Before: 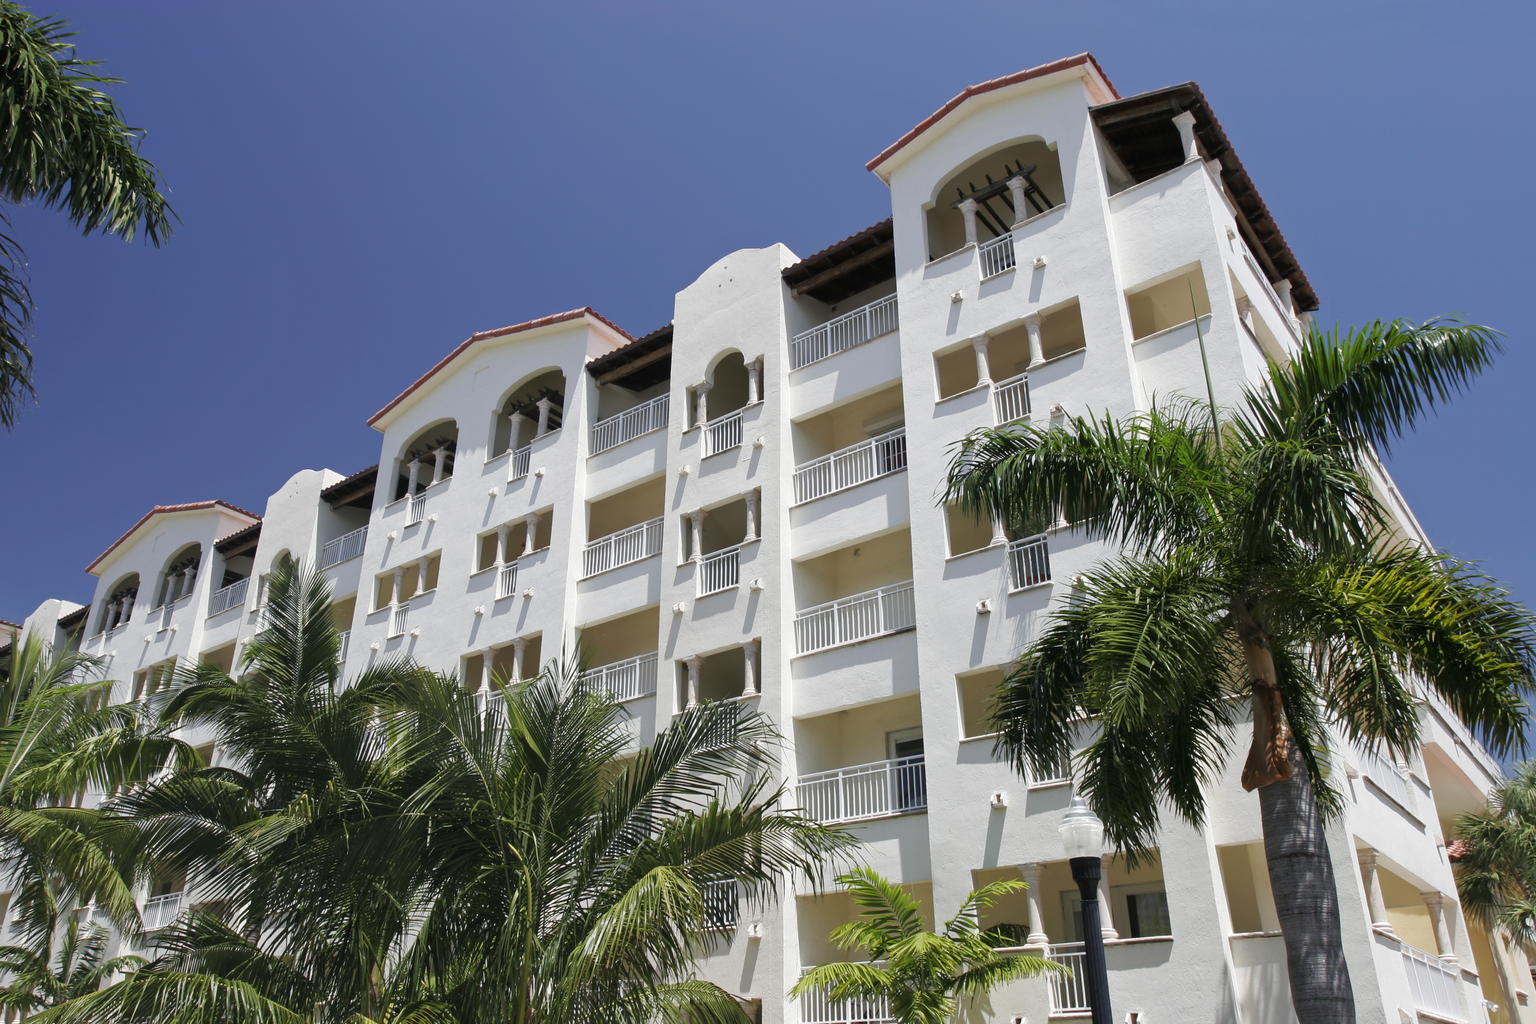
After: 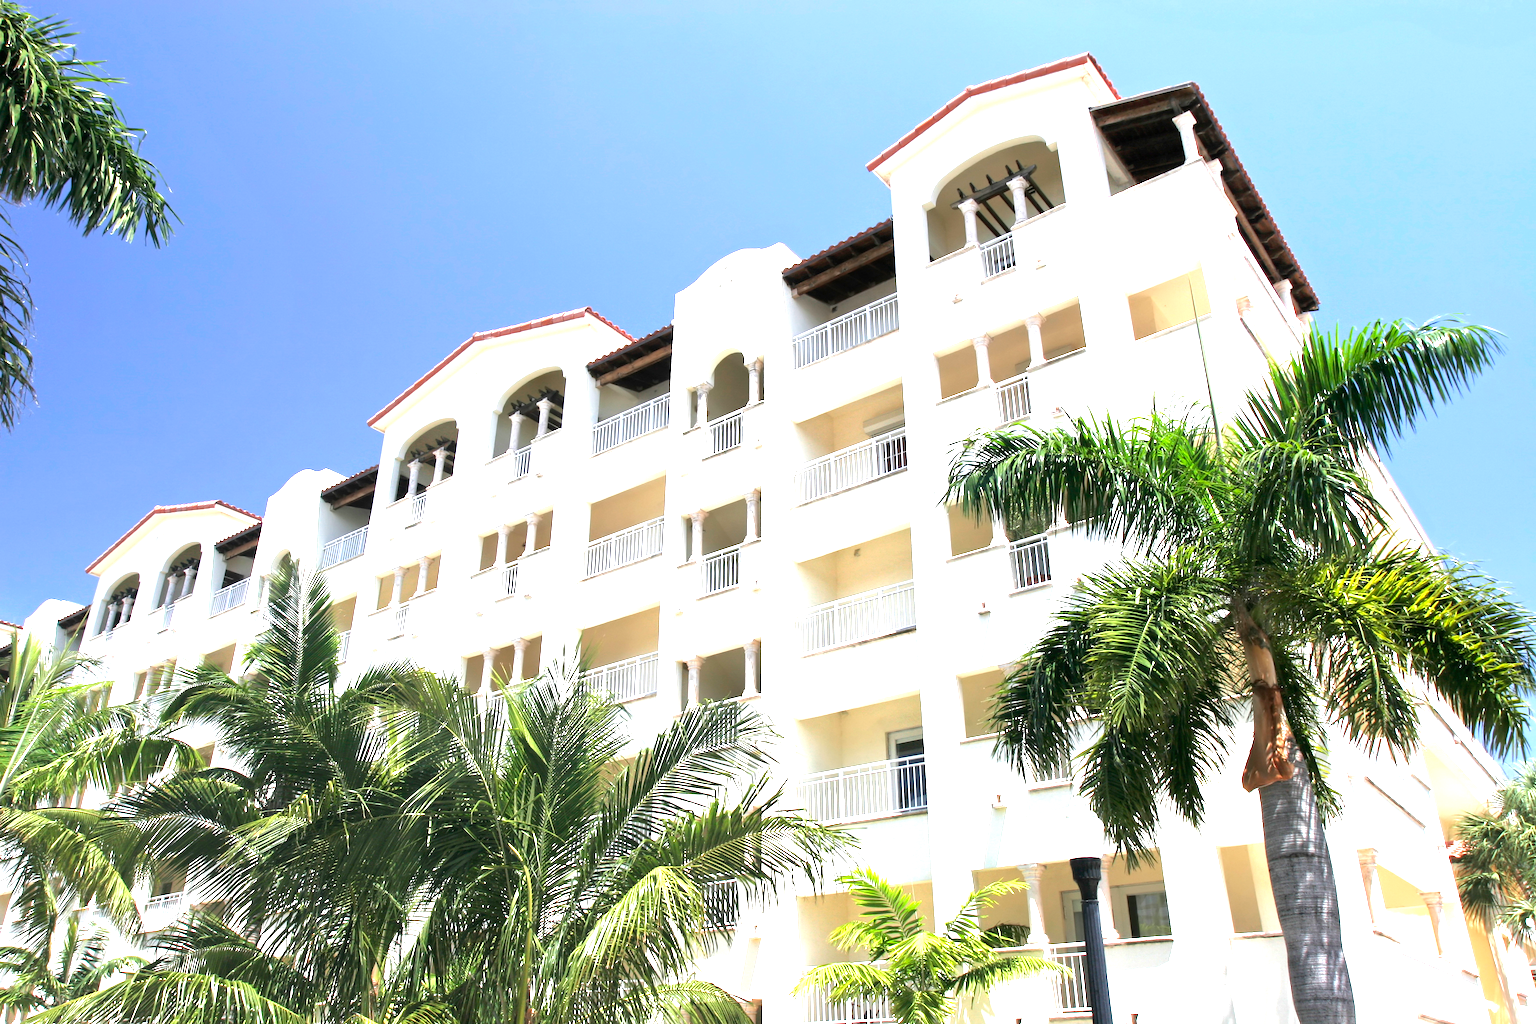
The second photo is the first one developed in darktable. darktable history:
contrast brightness saturation: saturation -0.05
exposure: exposure 2.003 EV, compensate highlight preservation false
